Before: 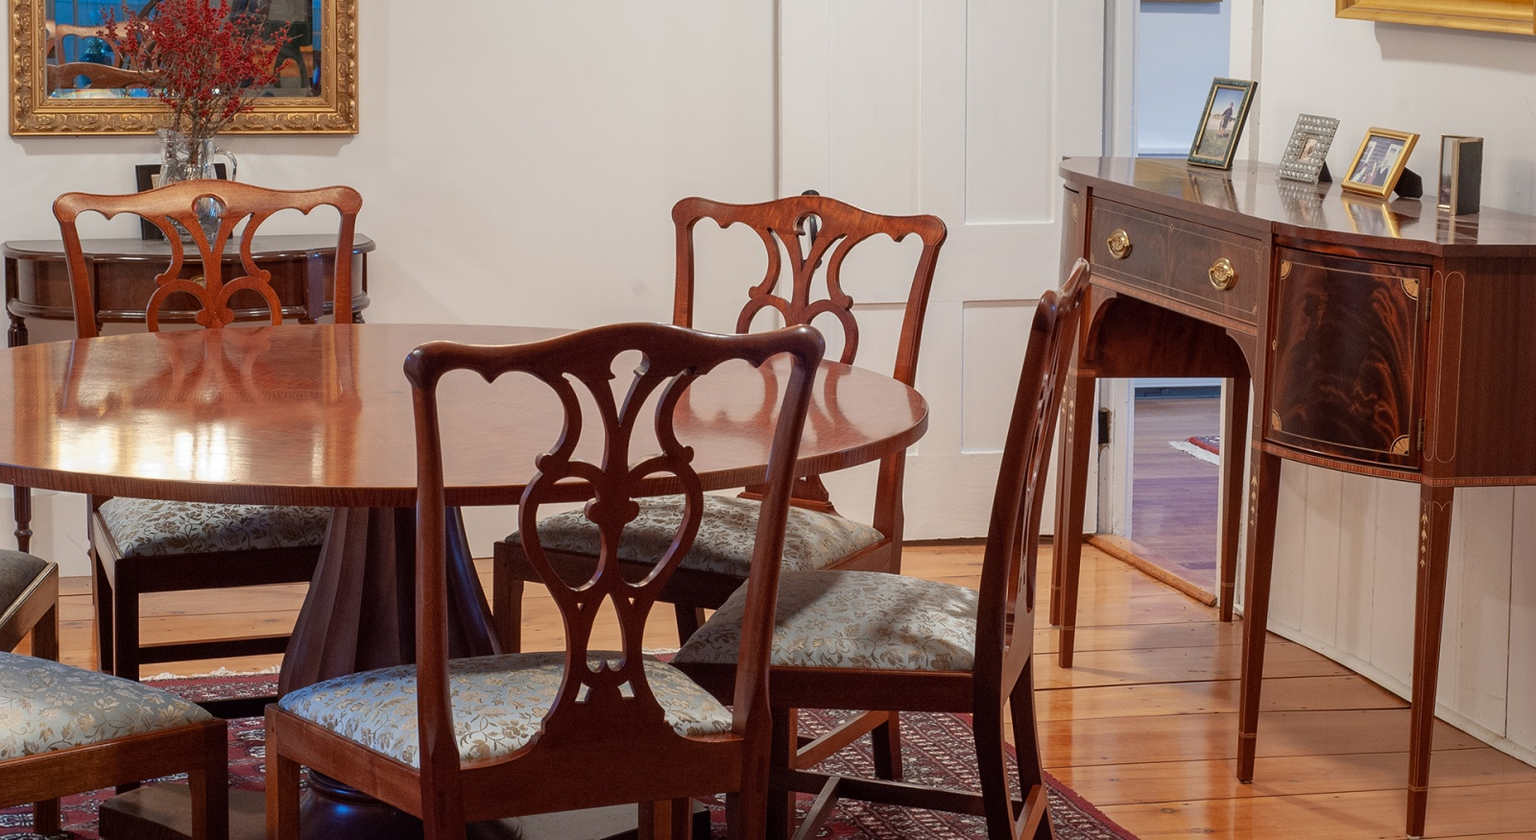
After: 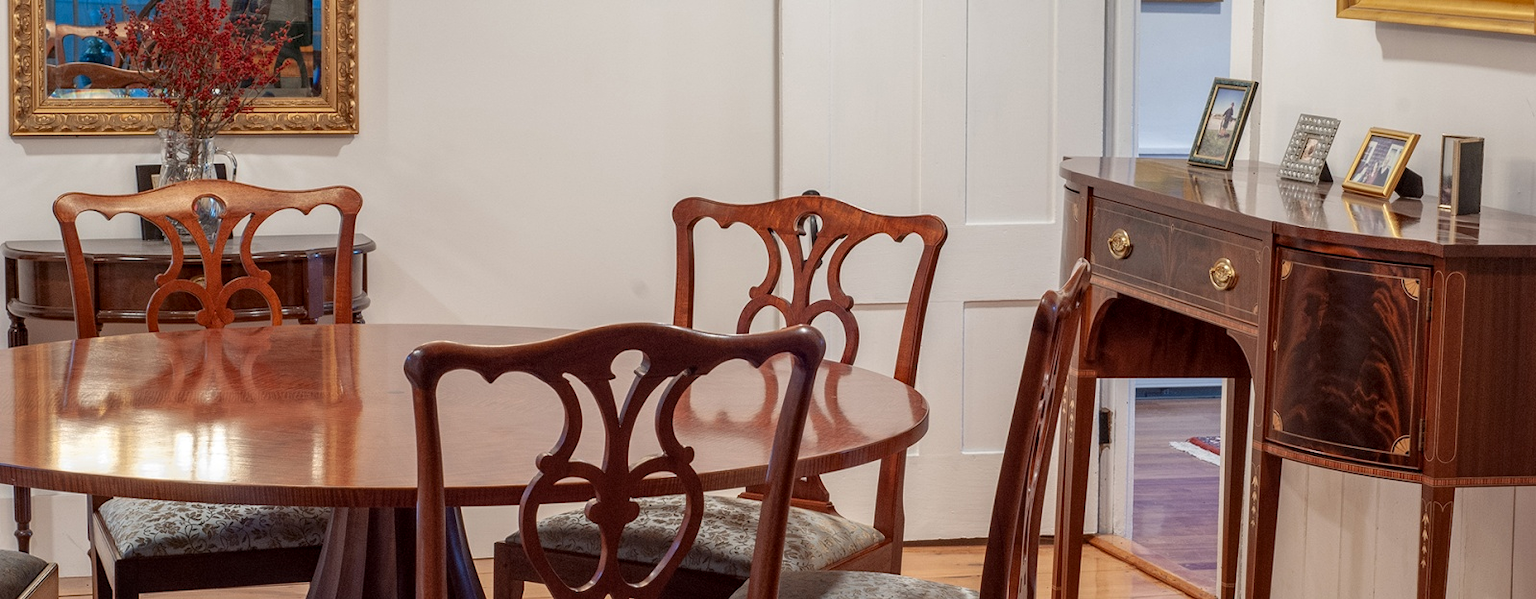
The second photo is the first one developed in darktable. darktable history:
local contrast: on, module defaults
crop: bottom 28.576%
